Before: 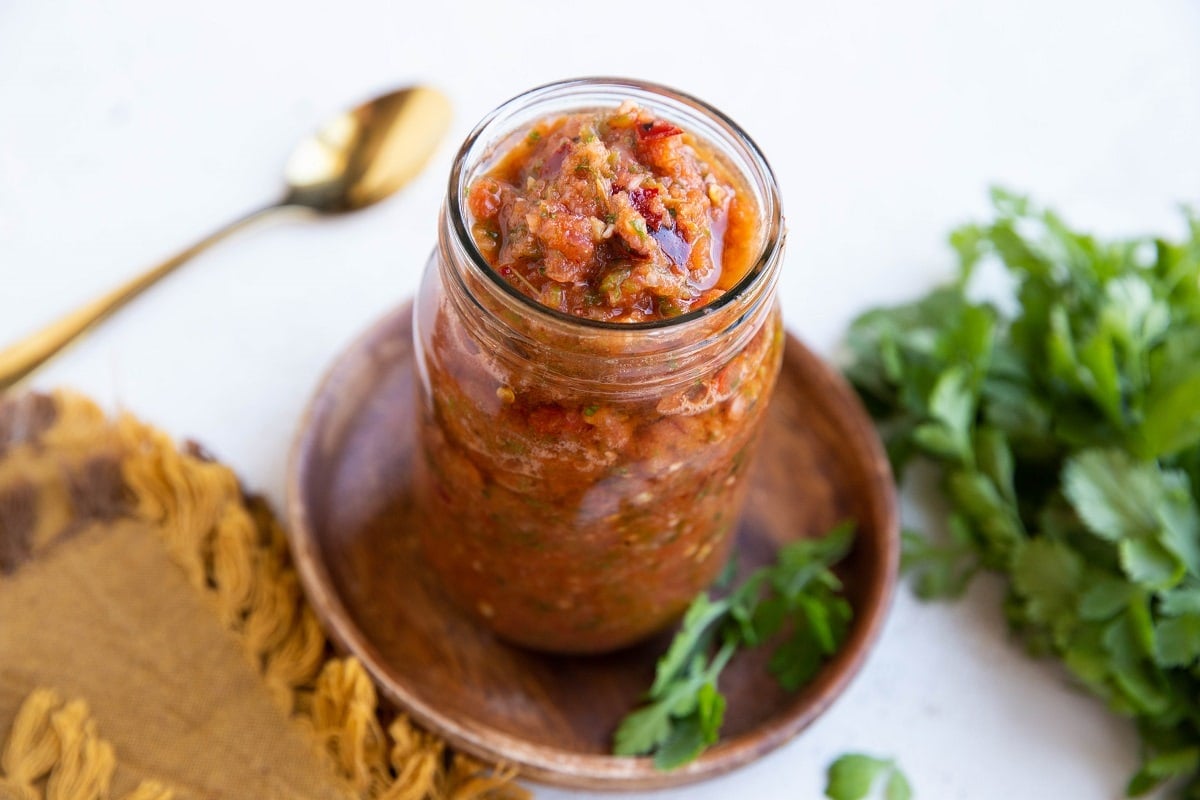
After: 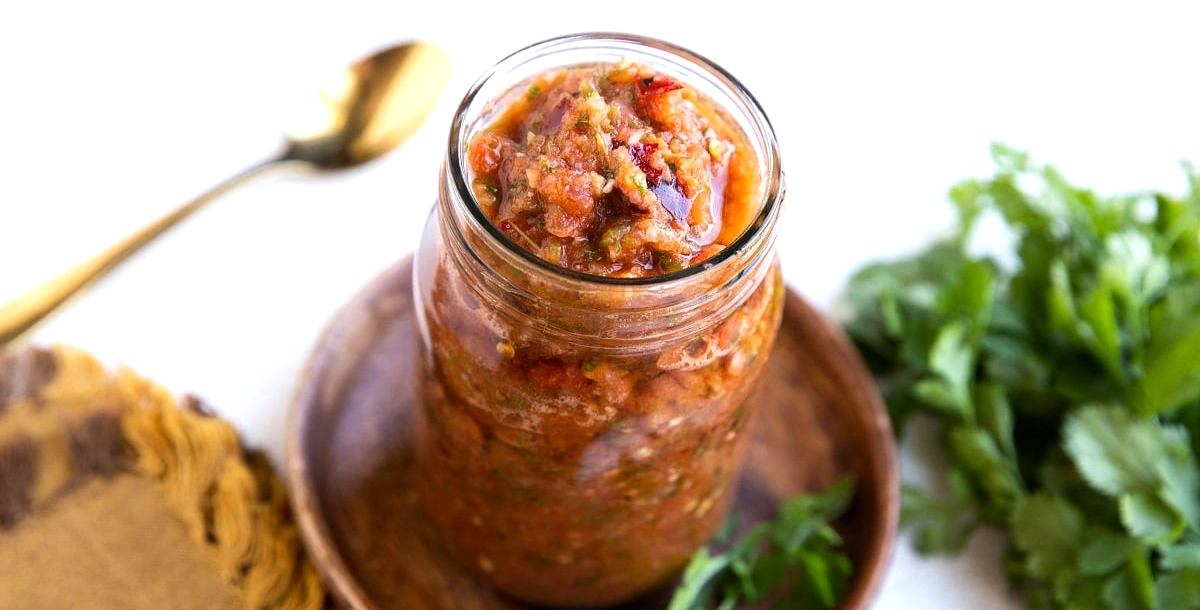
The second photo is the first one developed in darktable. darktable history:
crop: top 5.632%, bottom 18.063%
tone equalizer: -8 EV -0.445 EV, -7 EV -0.428 EV, -6 EV -0.359 EV, -5 EV -0.185 EV, -3 EV 0.196 EV, -2 EV 0.31 EV, -1 EV 0.408 EV, +0 EV 0.426 EV, edges refinement/feathering 500, mask exposure compensation -1.57 EV, preserve details no
